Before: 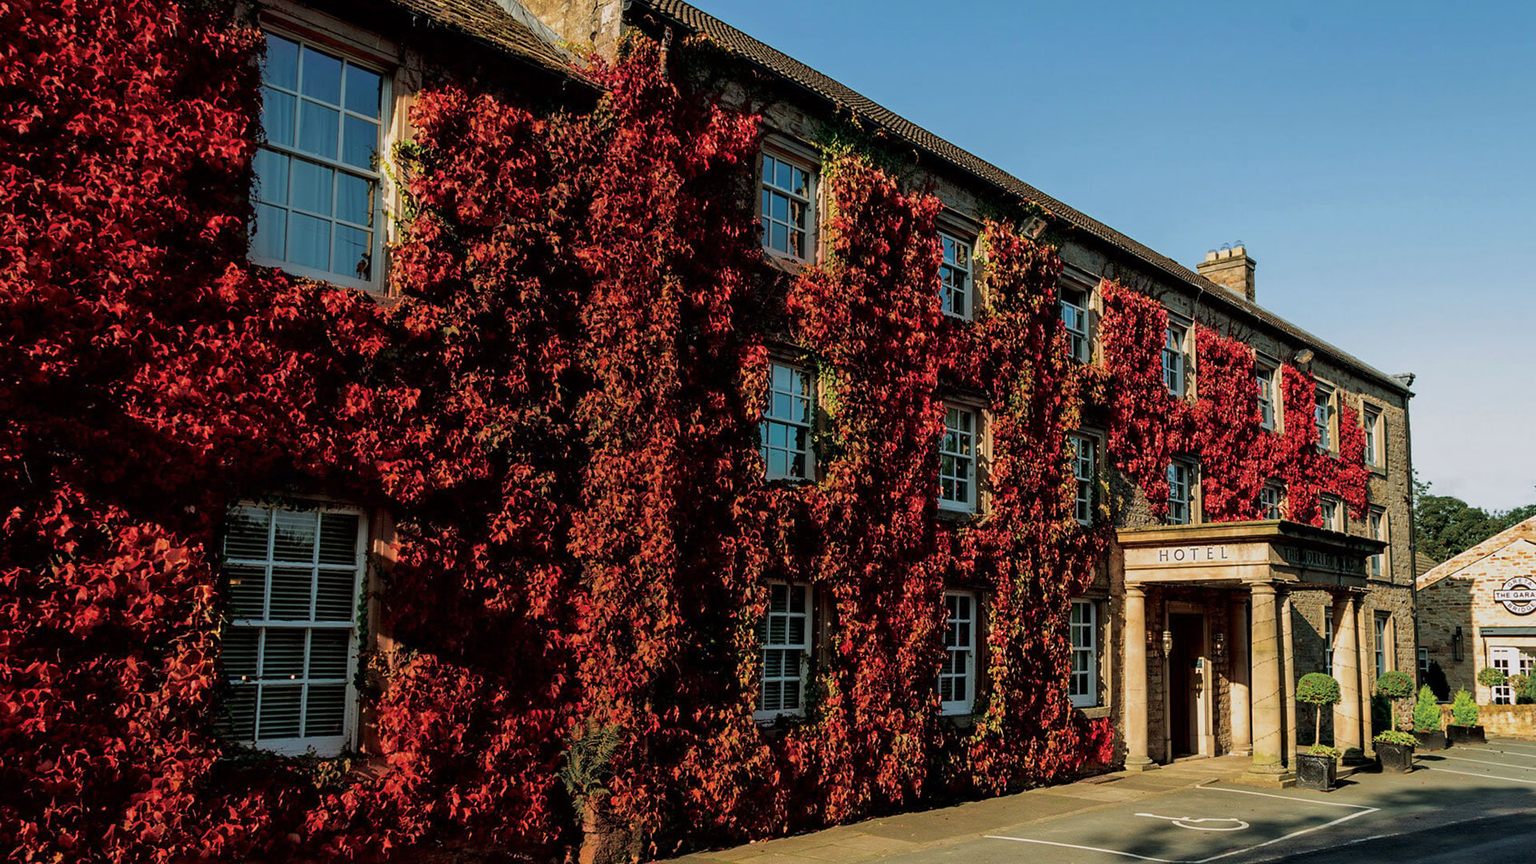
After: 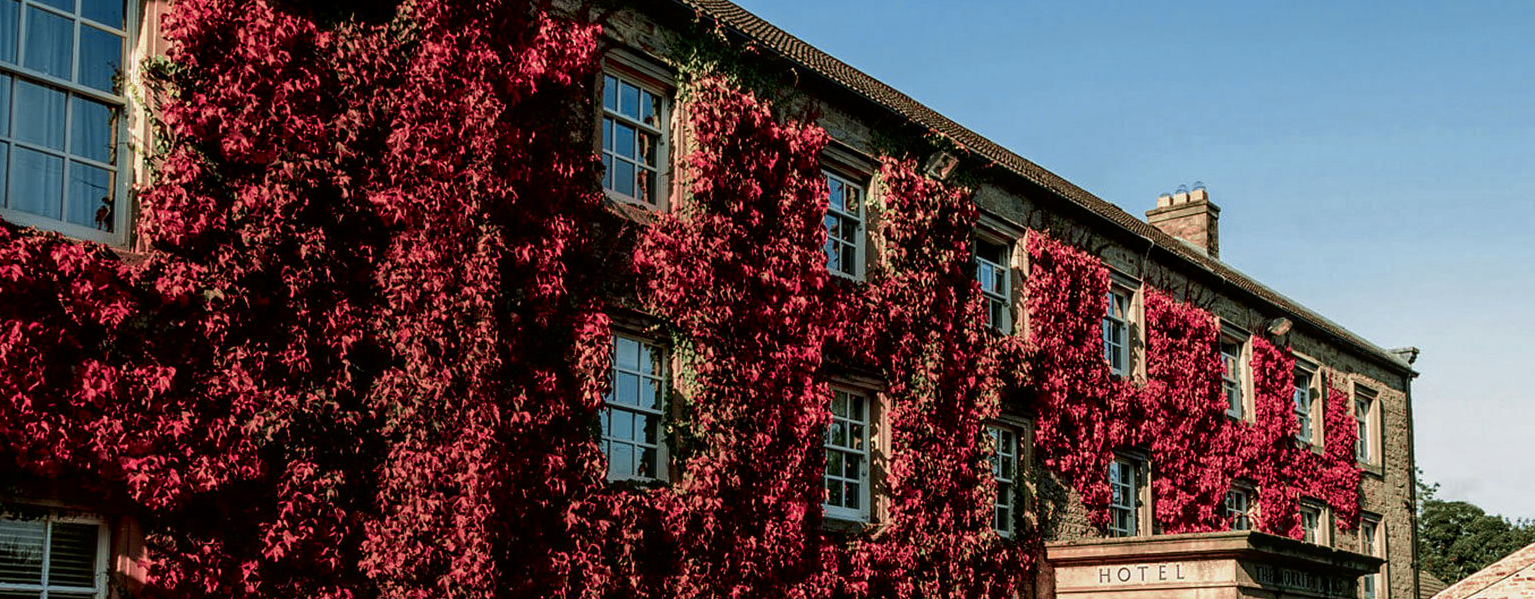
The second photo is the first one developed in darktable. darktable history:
local contrast: highlights 96%, shadows 89%, detail 160%, midtone range 0.2
crop: left 18.243%, top 11.092%, right 1.781%, bottom 33.36%
tone curve: curves: ch0 [(0, 0.021) (0.059, 0.053) (0.212, 0.18) (0.337, 0.304) (0.495, 0.505) (0.725, 0.731) (0.89, 0.919) (1, 1)]; ch1 [(0, 0) (0.094, 0.081) (0.285, 0.299) (0.403, 0.436) (0.479, 0.475) (0.54, 0.55) (0.615, 0.637) (0.683, 0.688) (1, 1)]; ch2 [(0, 0) (0.257, 0.217) (0.434, 0.434) (0.498, 0.507) (0.527, 0.542) (0.597, 0.587) (0.658, 0.595) (1, 1)], color space Lab, independent channels, preserve colors none
